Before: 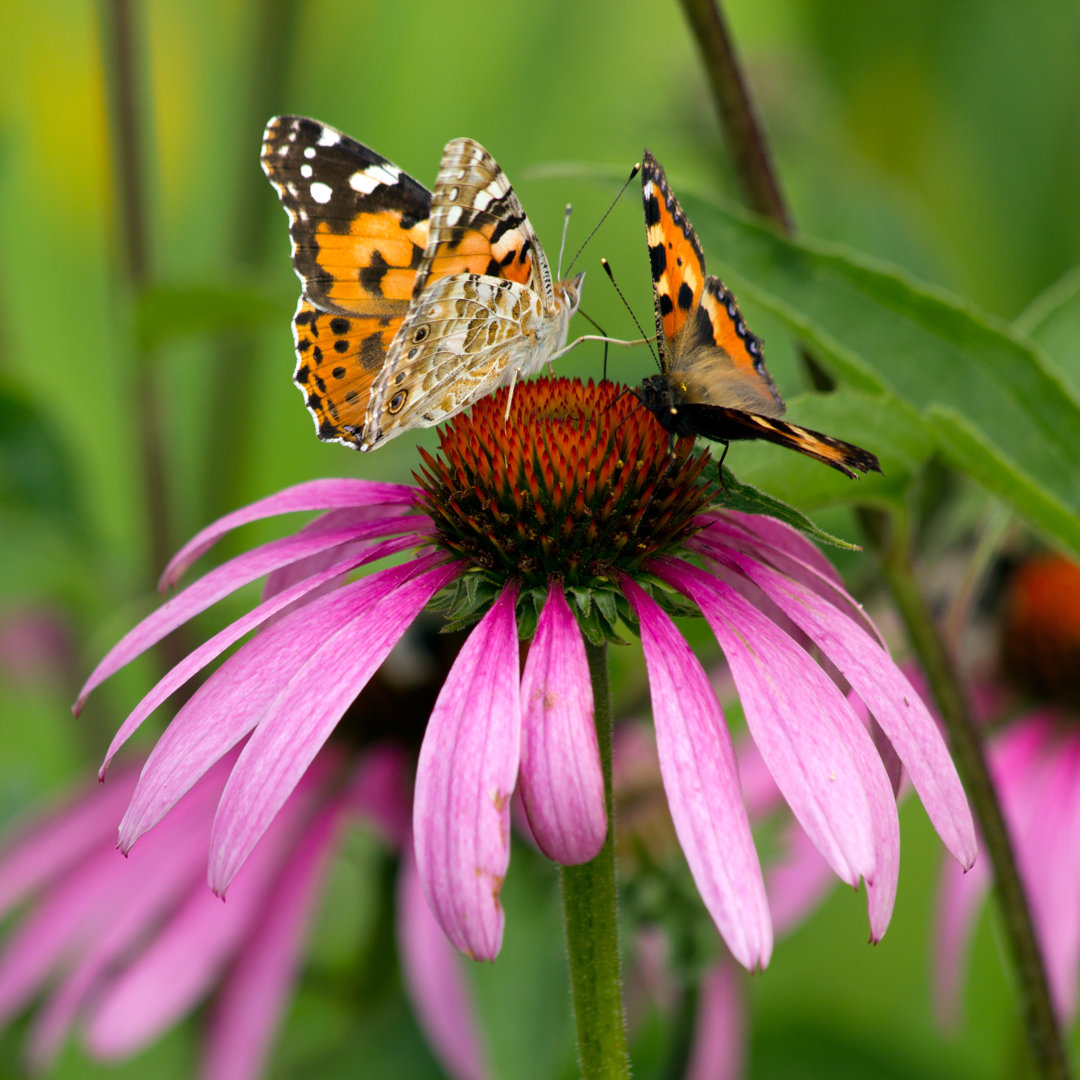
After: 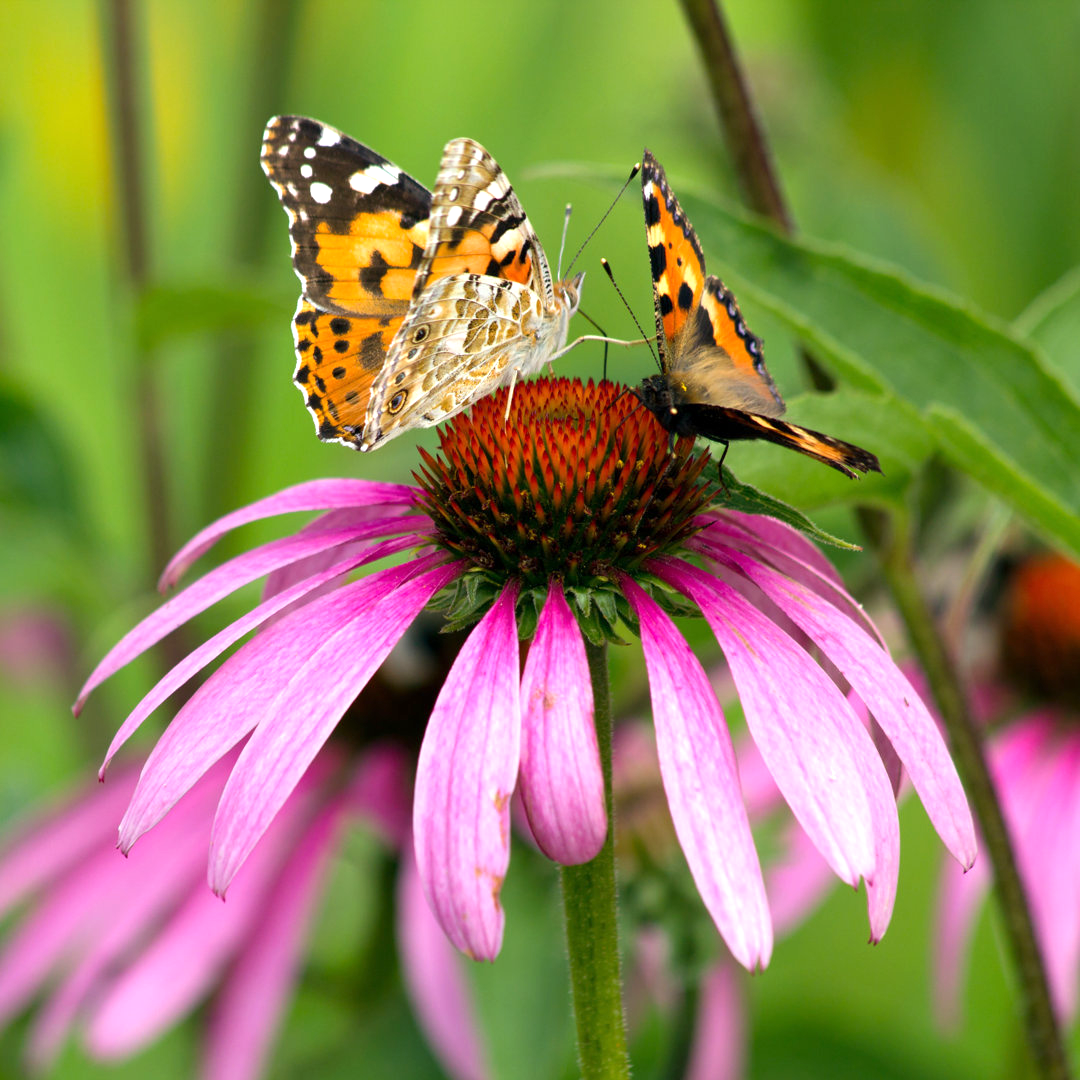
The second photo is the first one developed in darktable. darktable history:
exposure: exposure 0.504 EV, compensate highlight preservation false
